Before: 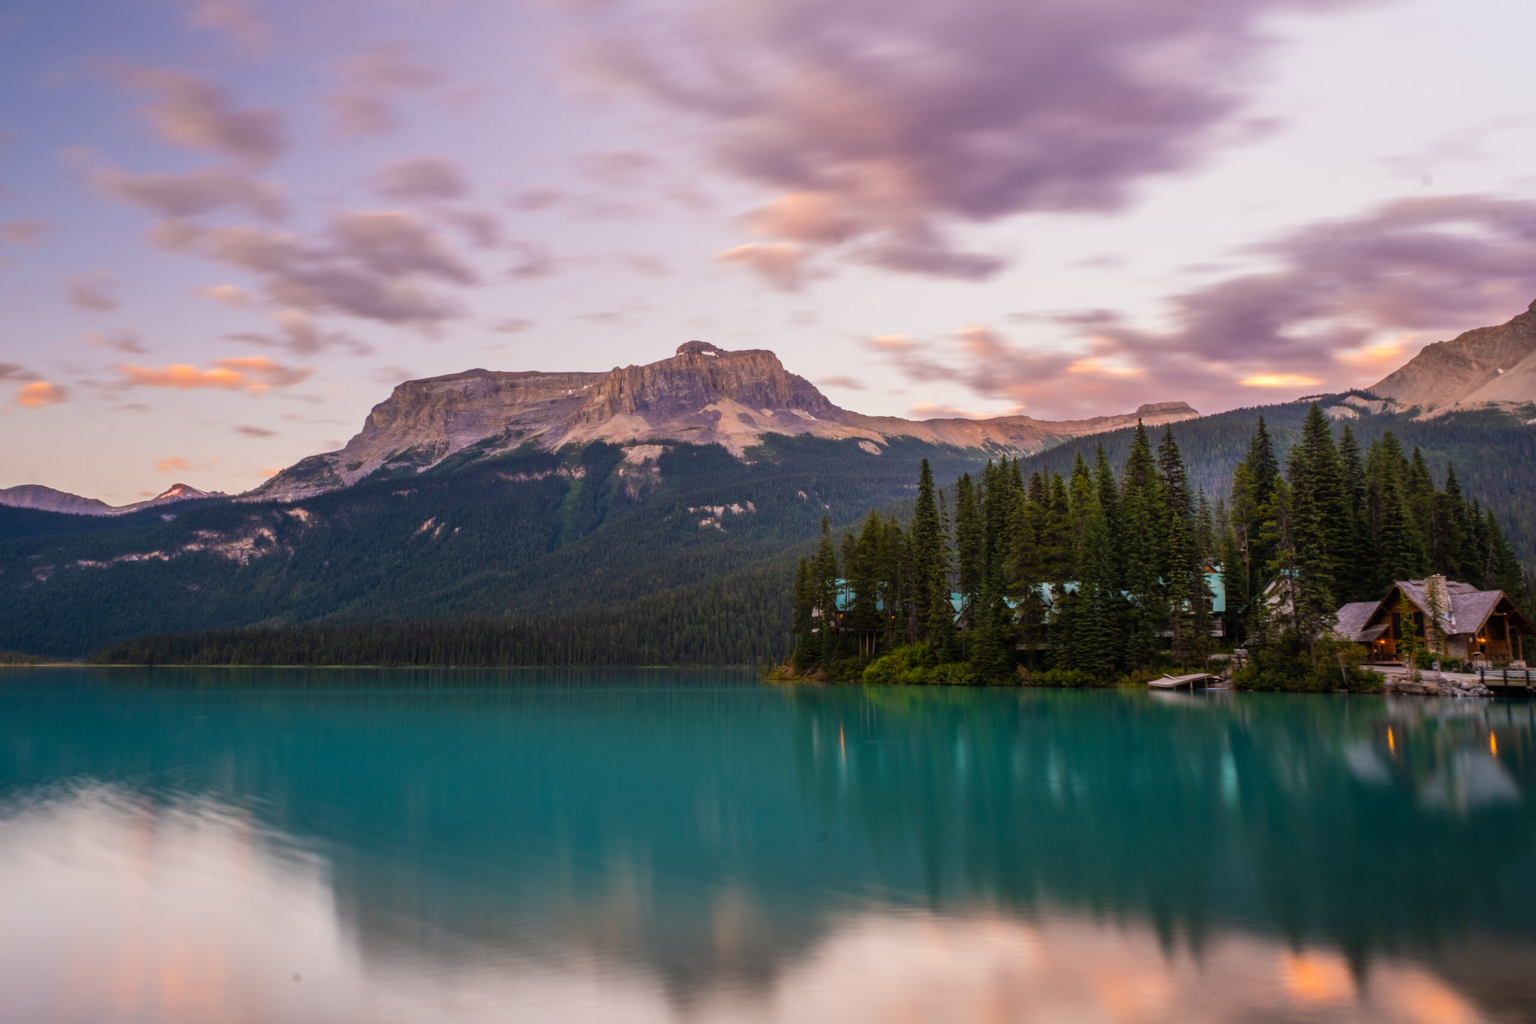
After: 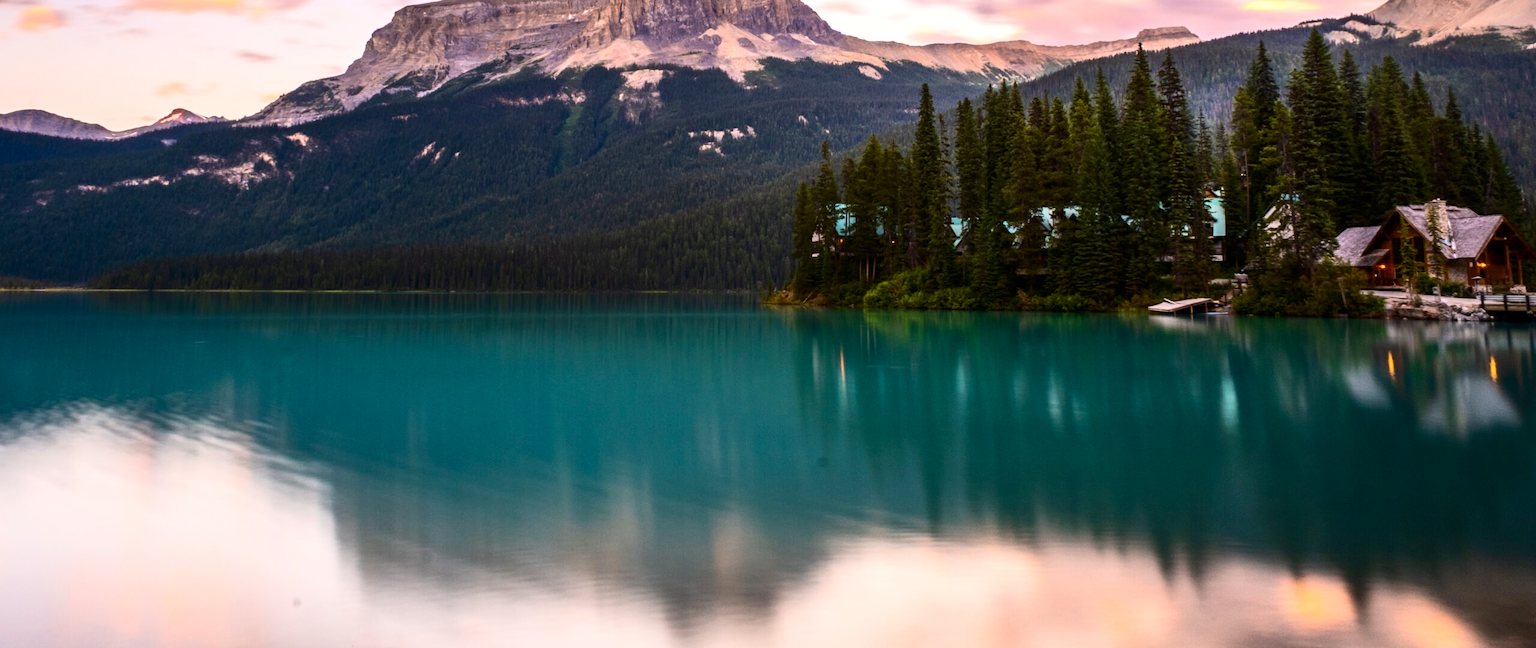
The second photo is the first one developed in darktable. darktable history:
crop and rotate: top 36.677%
exposure: black level correction 0.001, exposure 0.499 EV, compensate exposure bias true, compensate highlight preservation false
contrast brightness saturation: contrast 0.275
